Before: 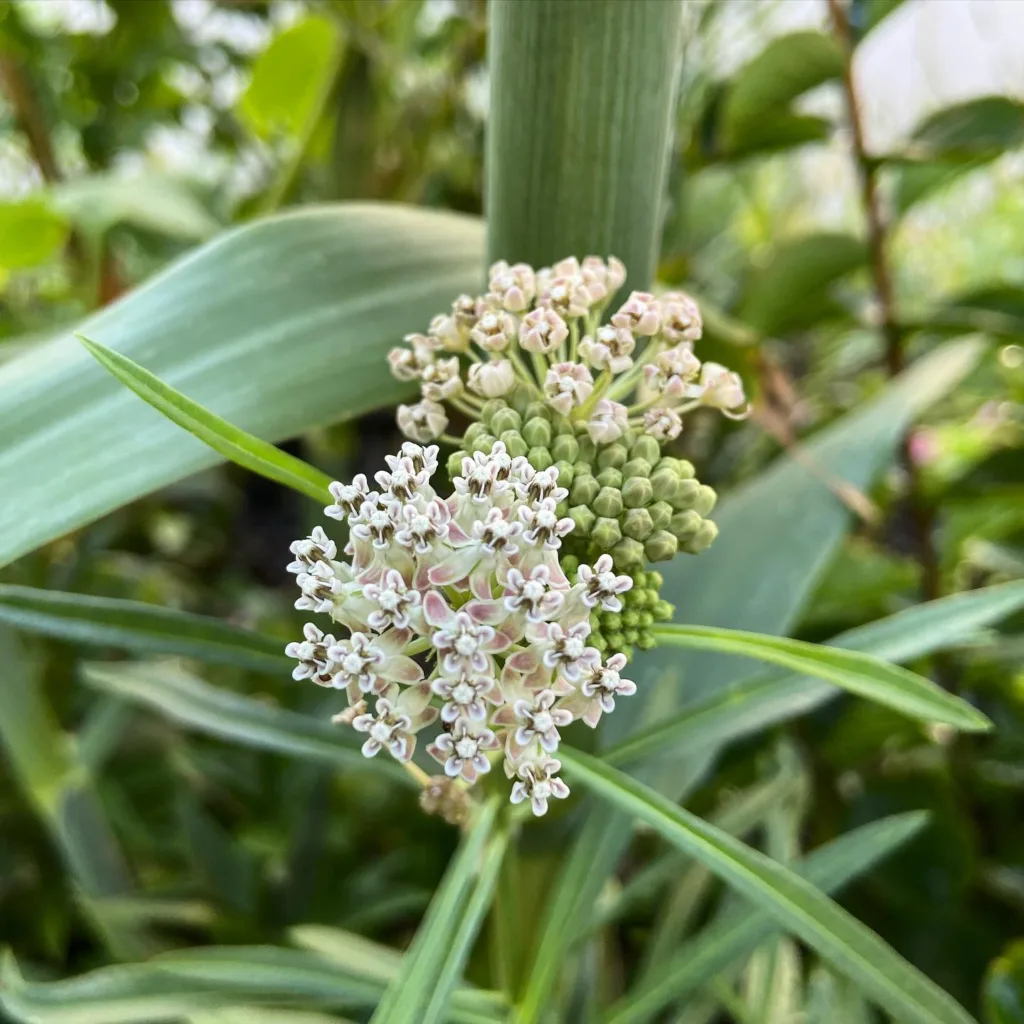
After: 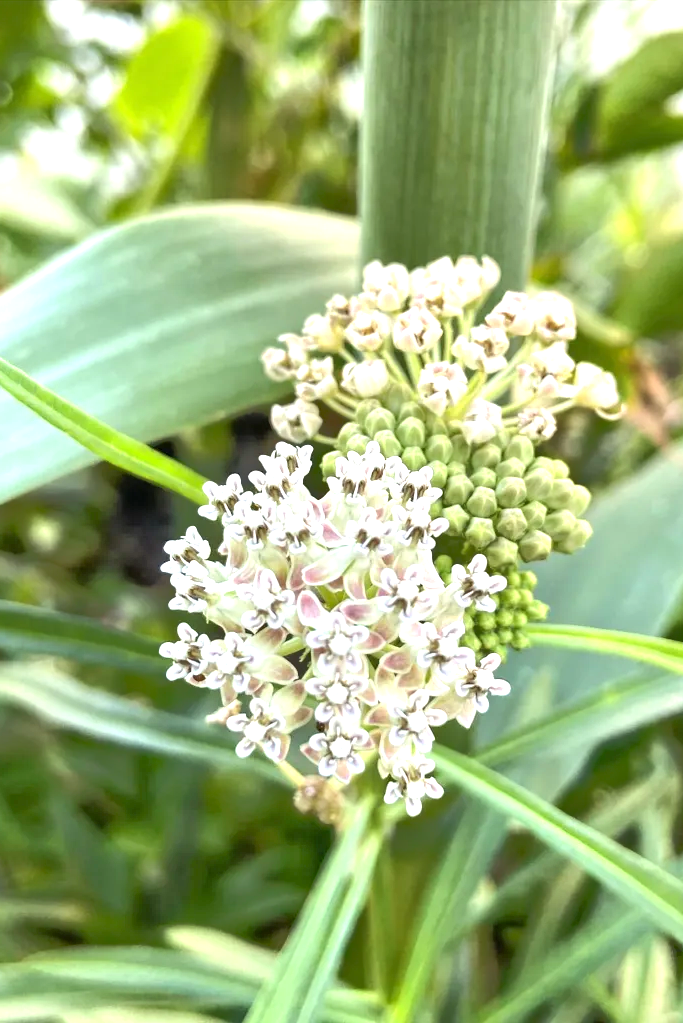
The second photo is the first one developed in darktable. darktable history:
crop and rotate: left 12.31%, right 20.912%
tone equalizer: -8 EV -0.527 EV, -7 EV -0.314 EV, -6 EV -0.106 EV, -5 EV 0.373 EV, -4 EV 0.984 EV, -3 EV 0.798 EV, -2 EV -0.006 EV, -1 EV 0.145 EV, +0 EV -0.014 EV
exposure: exposure 0.924 EV, compensate highlight preservation false
